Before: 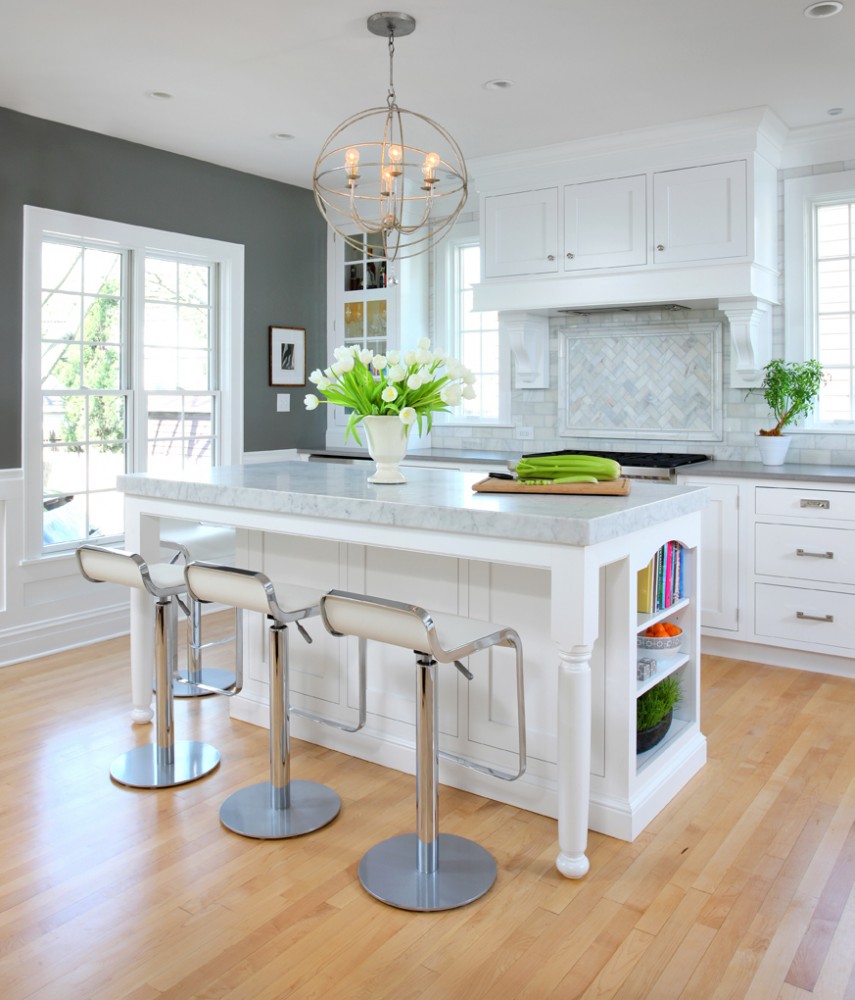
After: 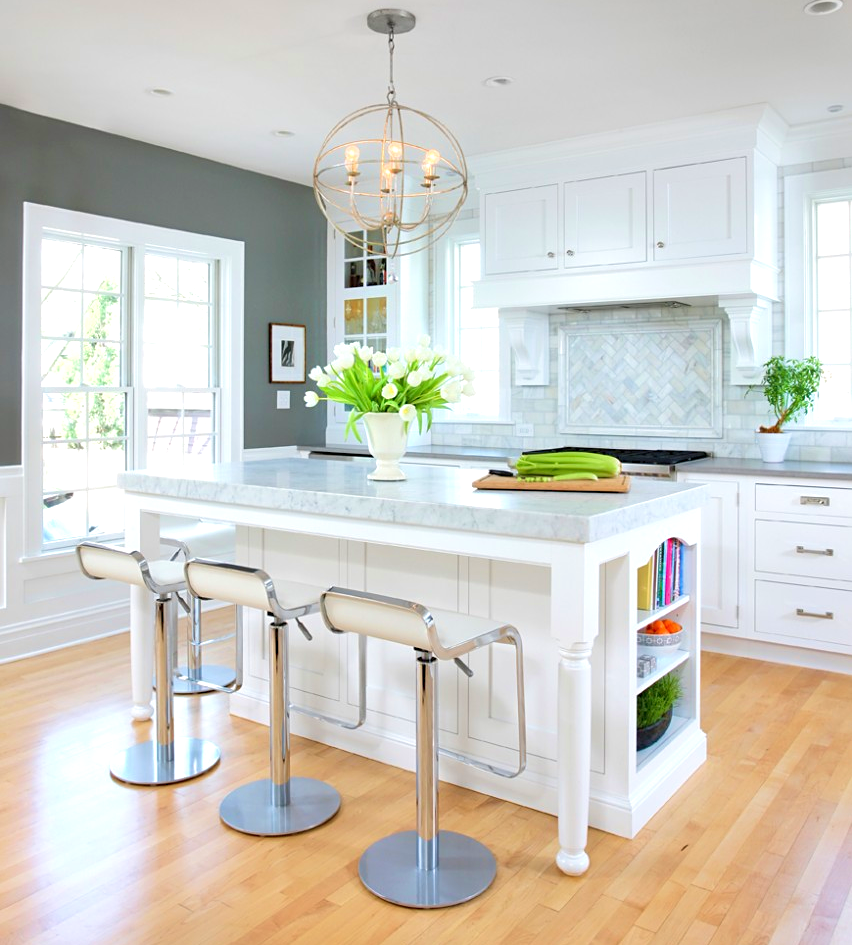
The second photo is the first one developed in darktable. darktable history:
levels: levels [0, 0.435, 0.917]
crop: top 0.398%, right 0.258%, bottom 5.003%
sharpen: amount 0.203
velvia: on, module defaults
